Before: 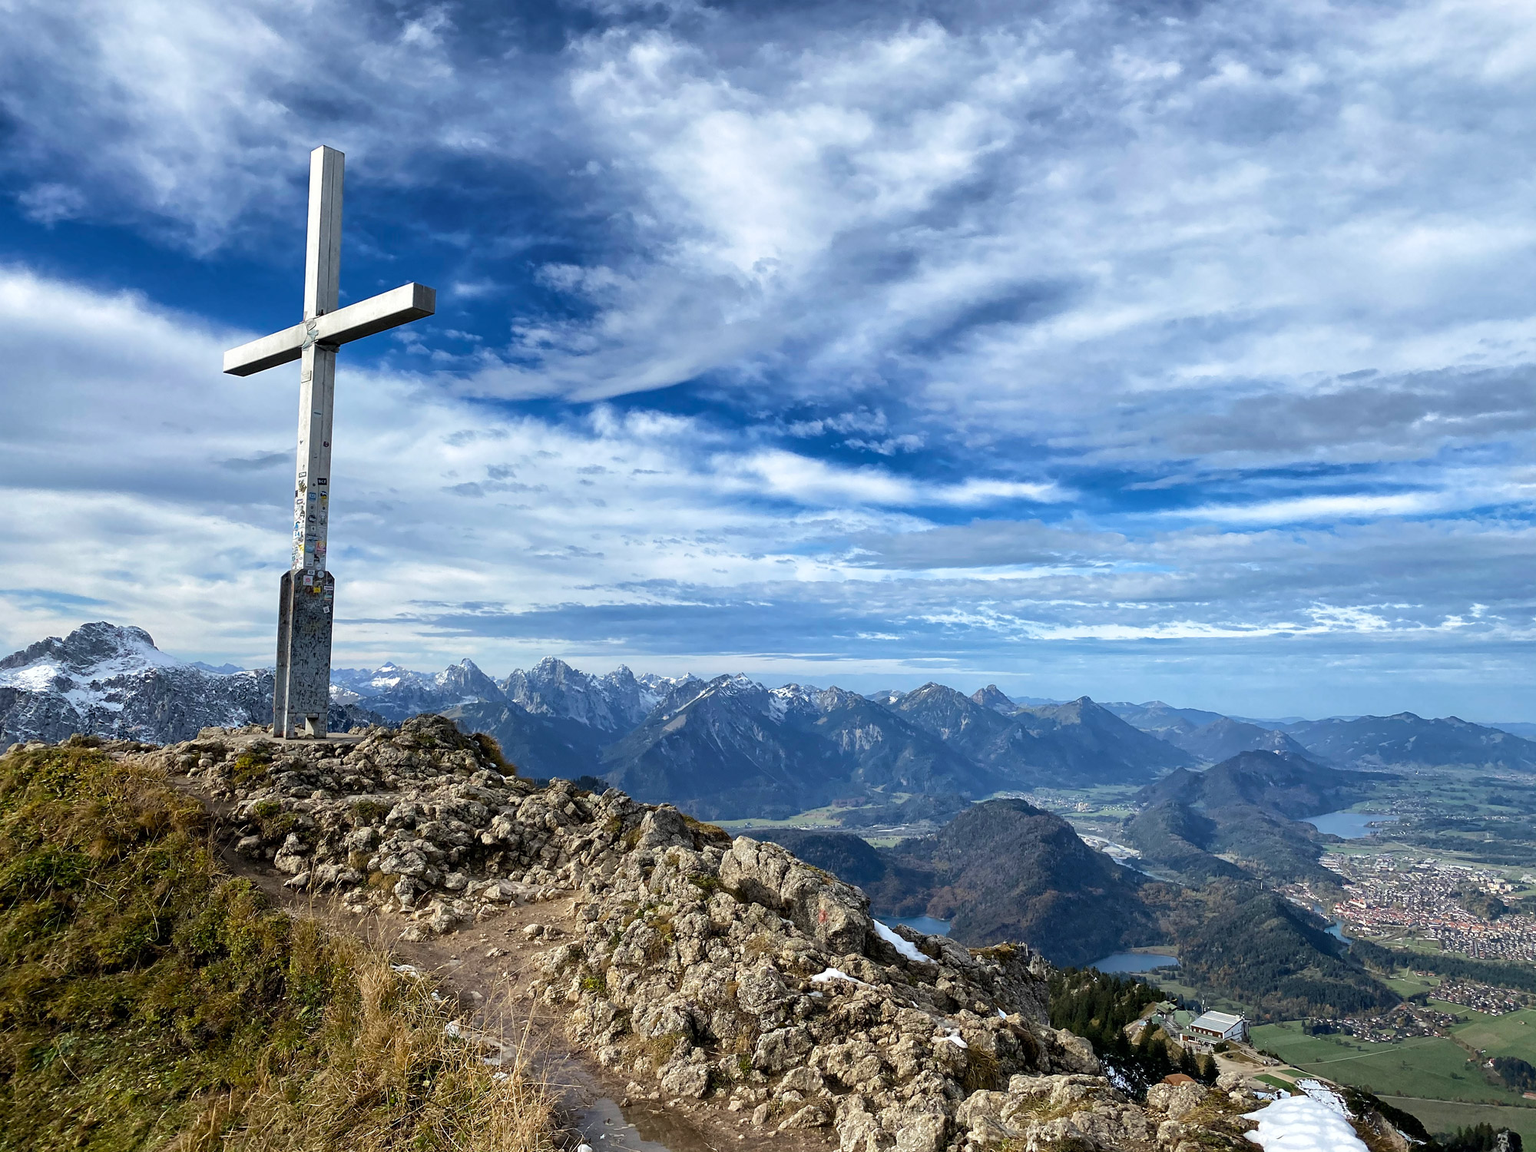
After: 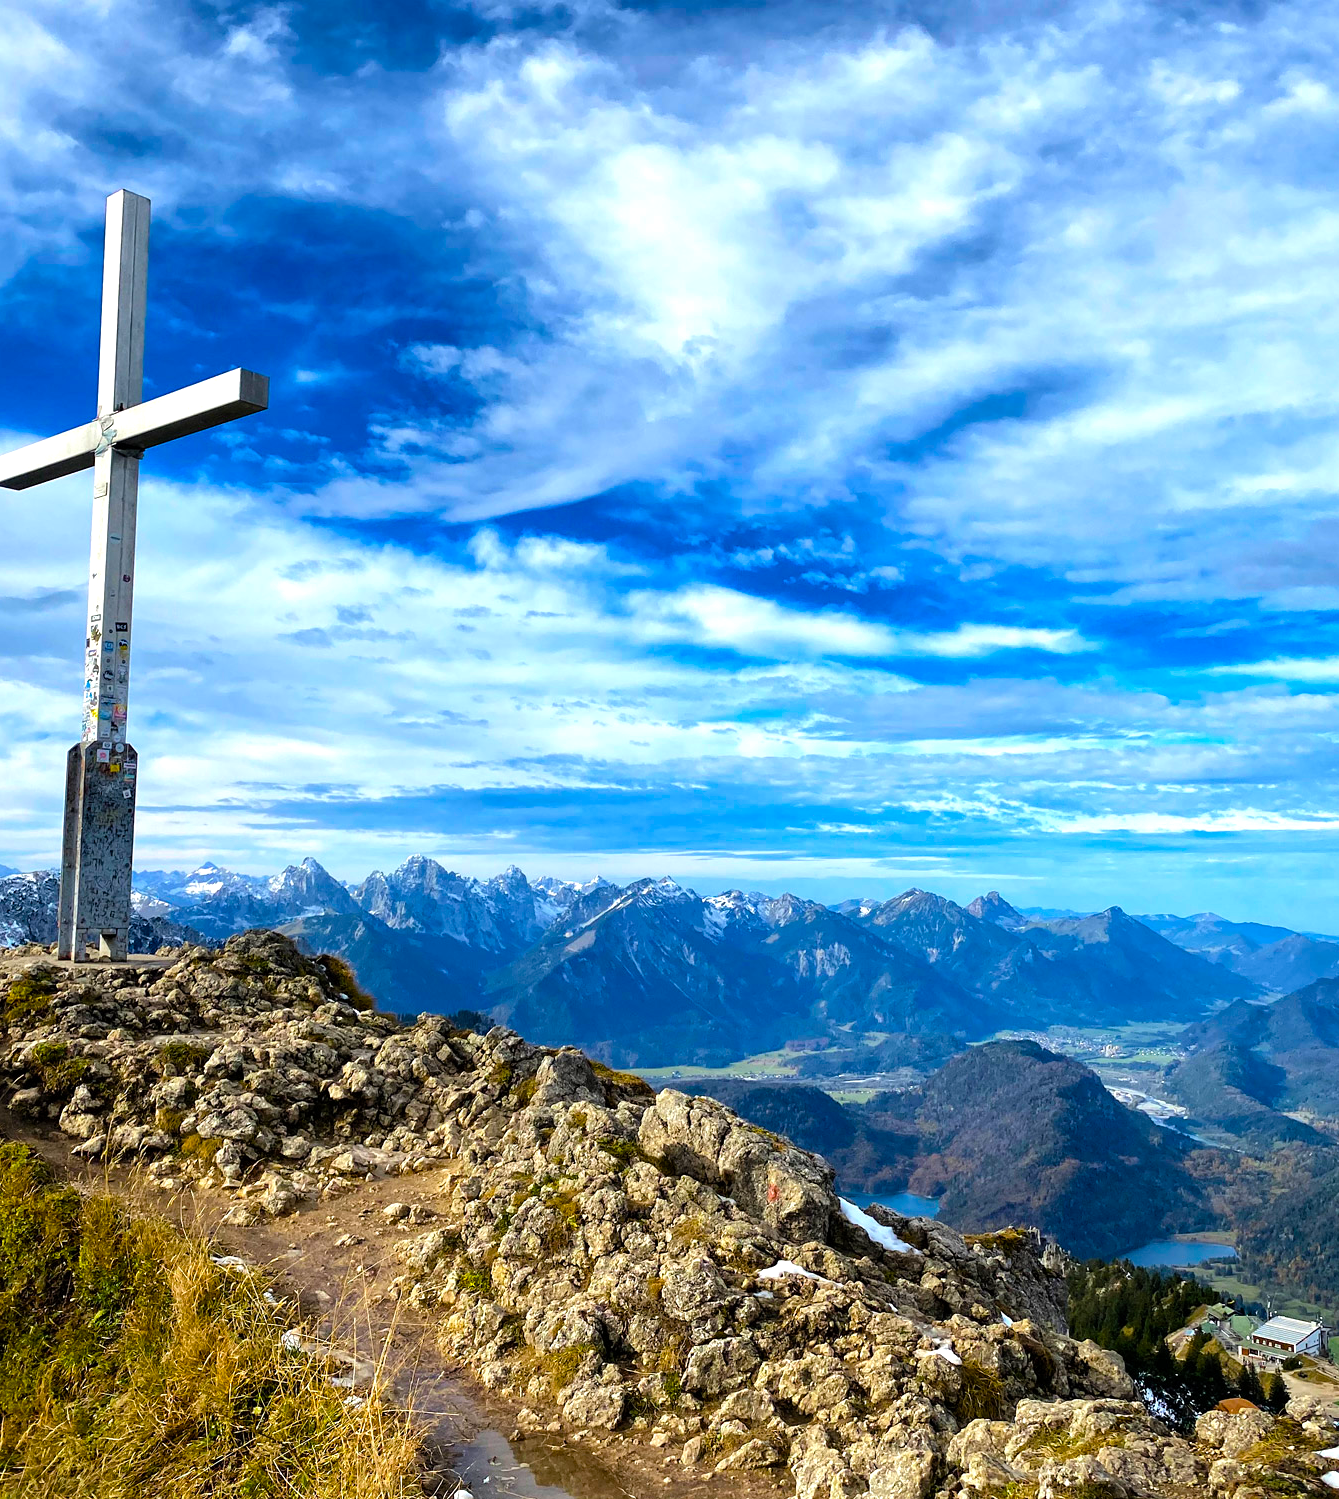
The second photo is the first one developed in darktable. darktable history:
color balance rgb: linear chroma grading › global chroma 9.442%, perceptual saturation grading › global saturation 39.196%, global vibrance 20%
tone equalizer: -8 EV -0.427 EV, -7 EV -0.402 EV, -6 EV -0.356 EV, -5 EV -0.22 EV, -3 EV 0.203 EV, -2 EV 0.332 EV, -1 EV 0.37 EV, +0 EV 0.388 EV
crop and rotate: left 14.942%, right 18.076%
